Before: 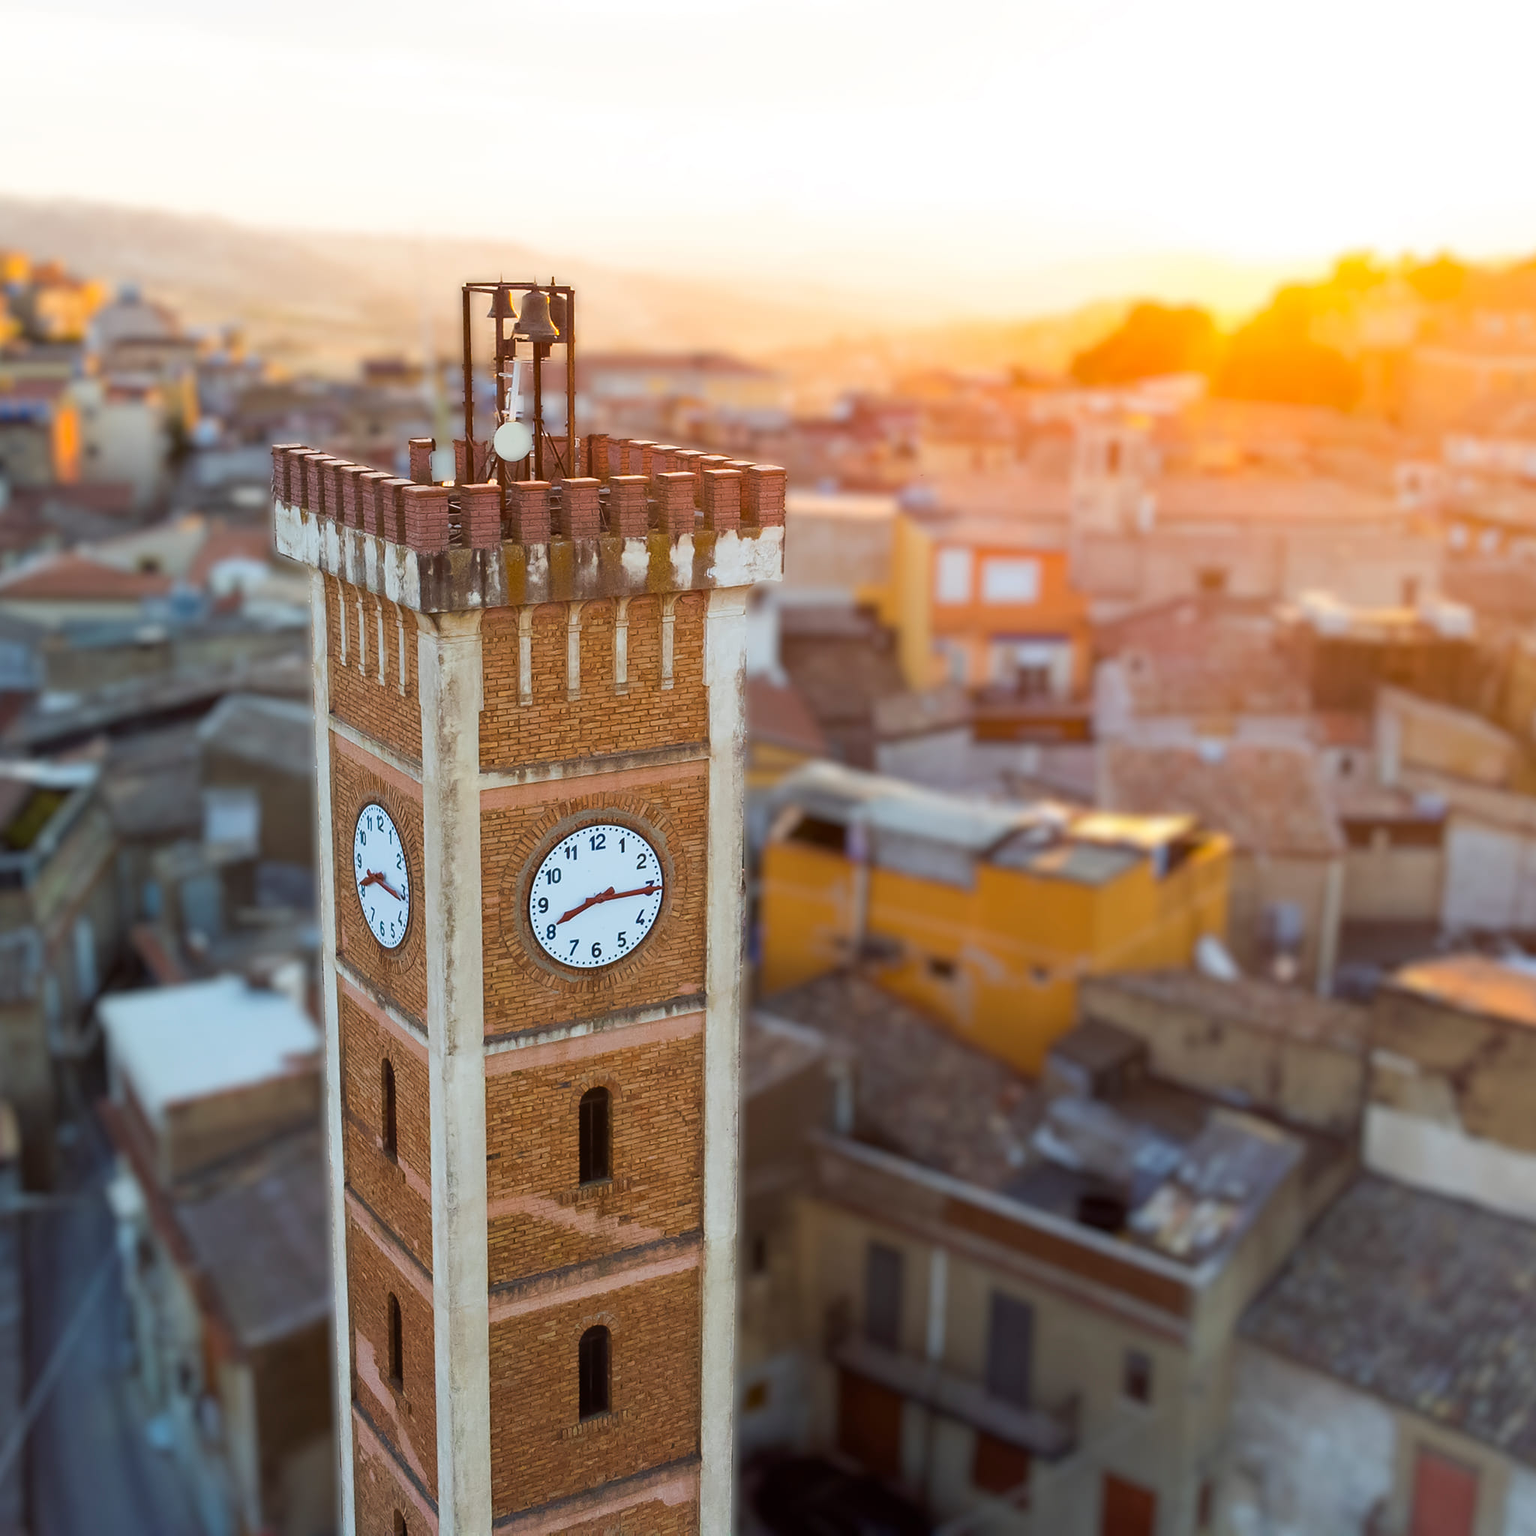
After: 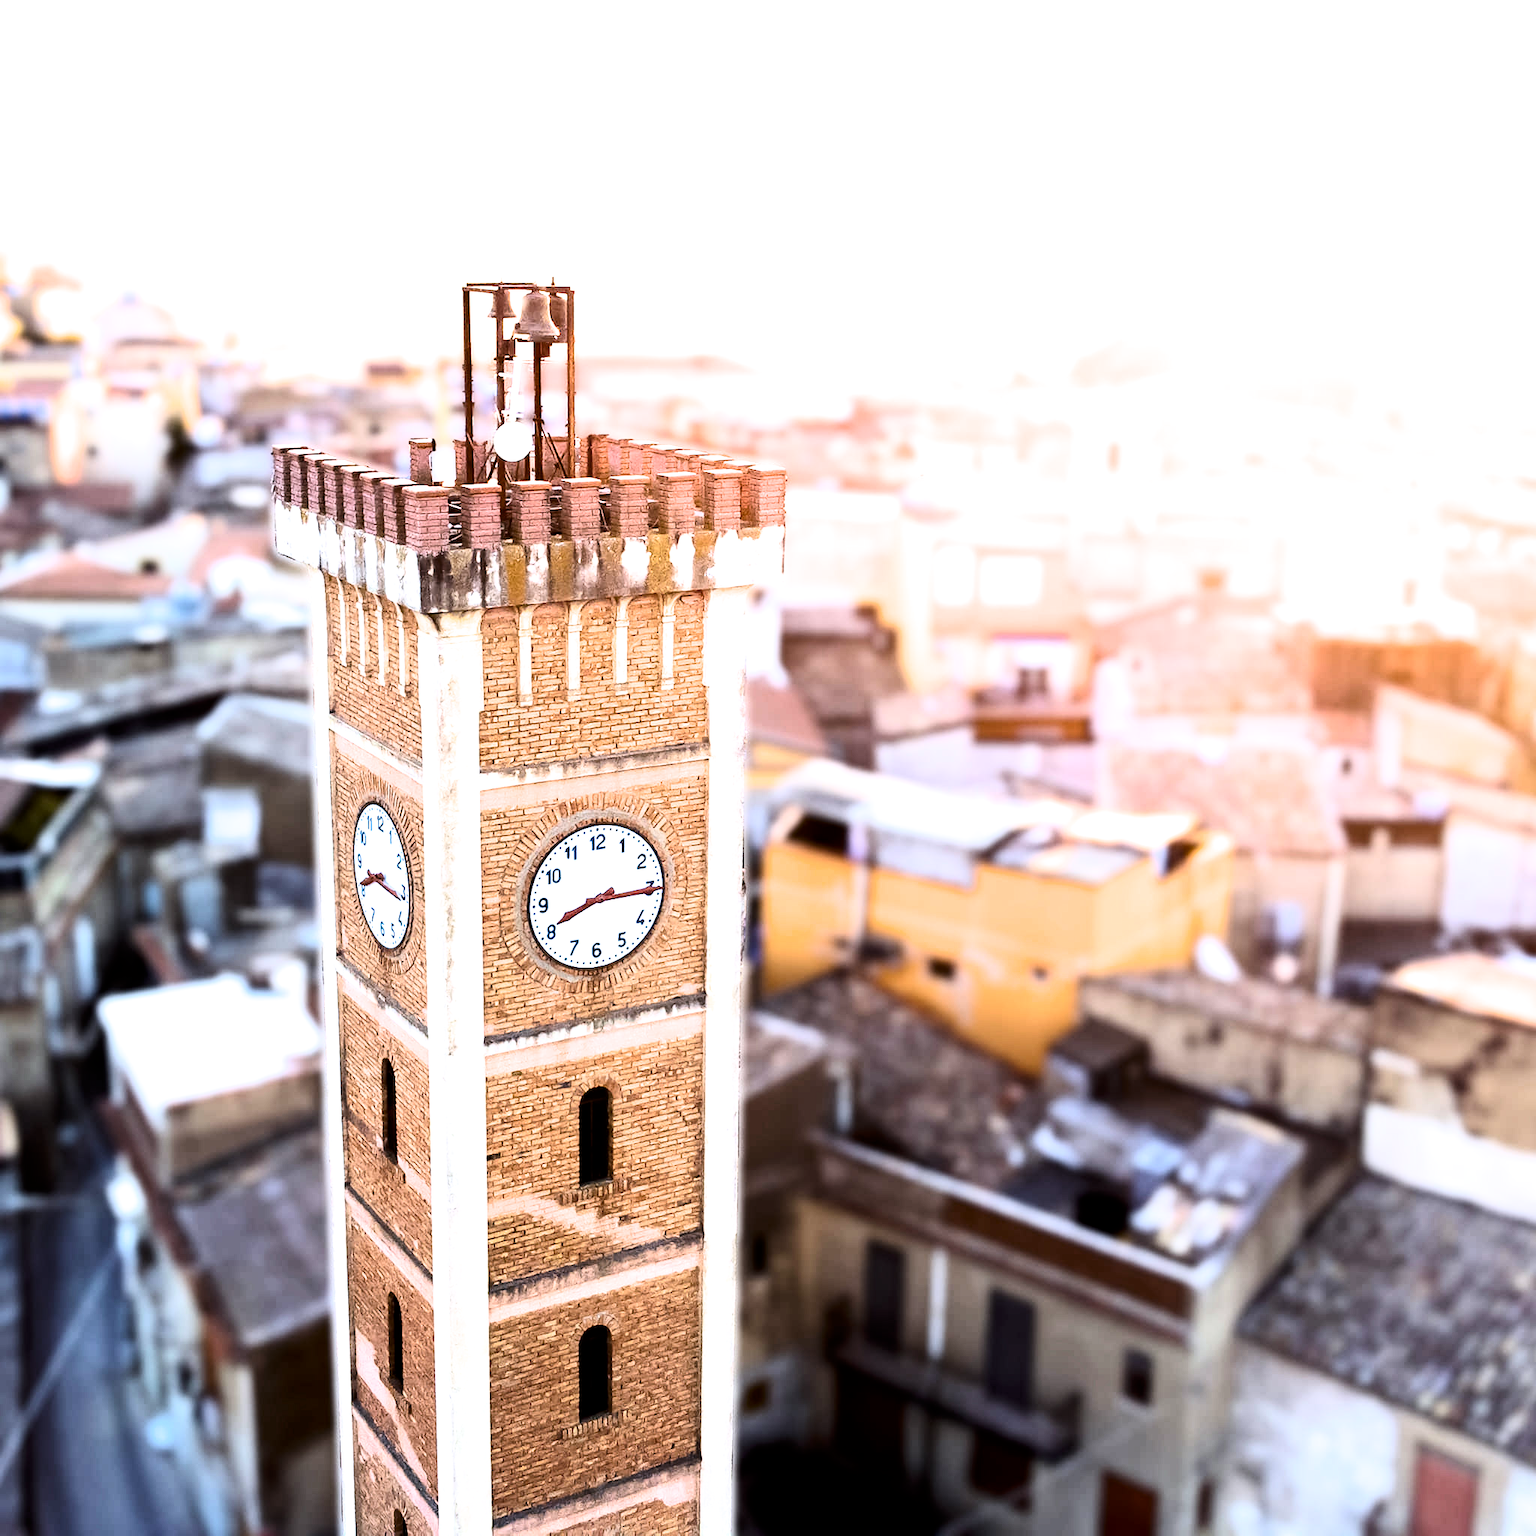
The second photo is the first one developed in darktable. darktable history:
white balance: red 1.004, blue 1.096
contrast brightness saturation: contrast 0.28
filmic rgb: black relative exposure -3.63 EV, white relative exposure 2.16 EV, hardness 3.62
exposure: black level correction 0, exposure 1.1 EV, compensate exposure bias true, compensate highlight preservation false
